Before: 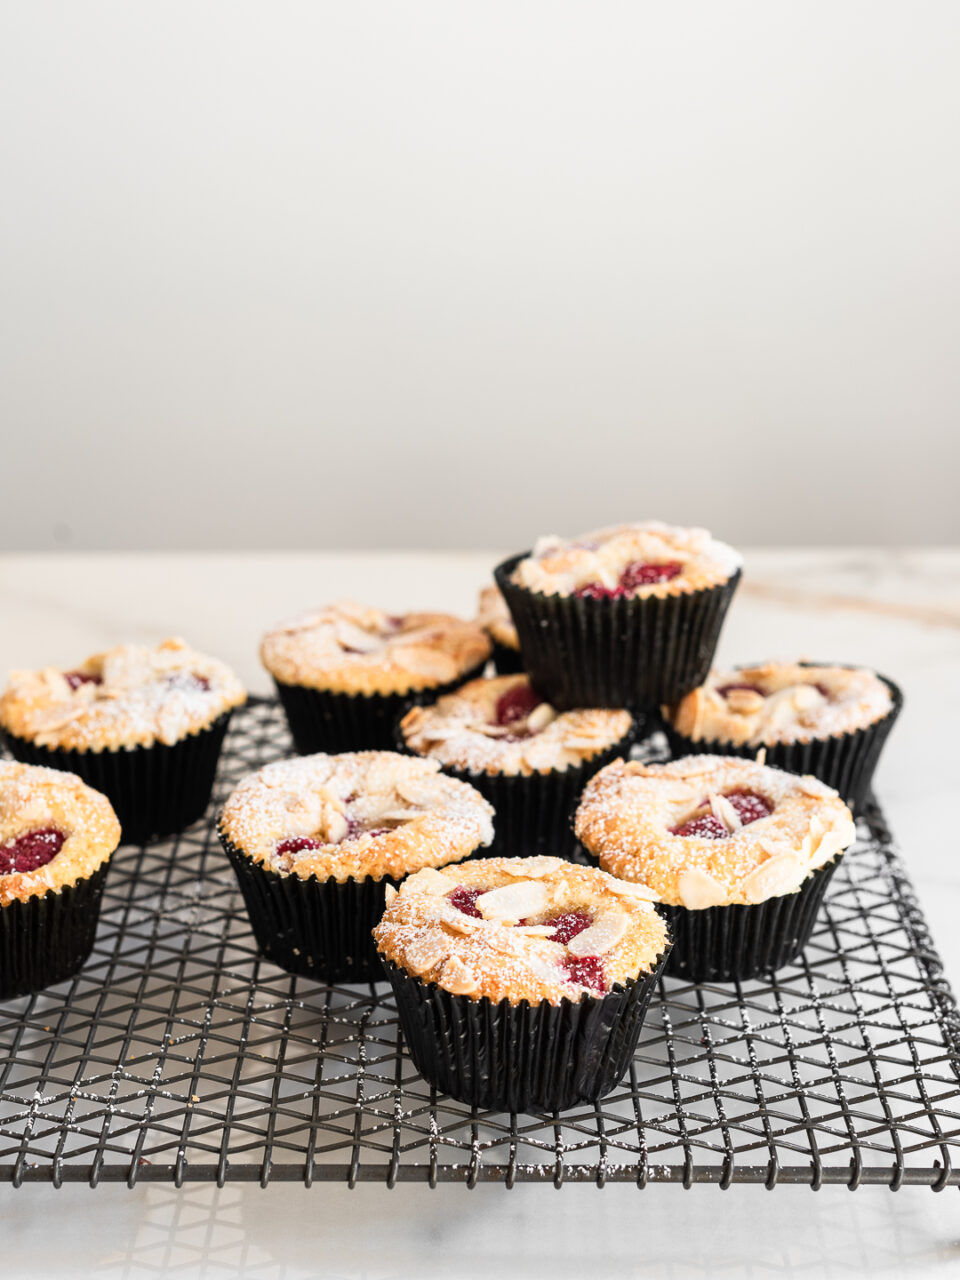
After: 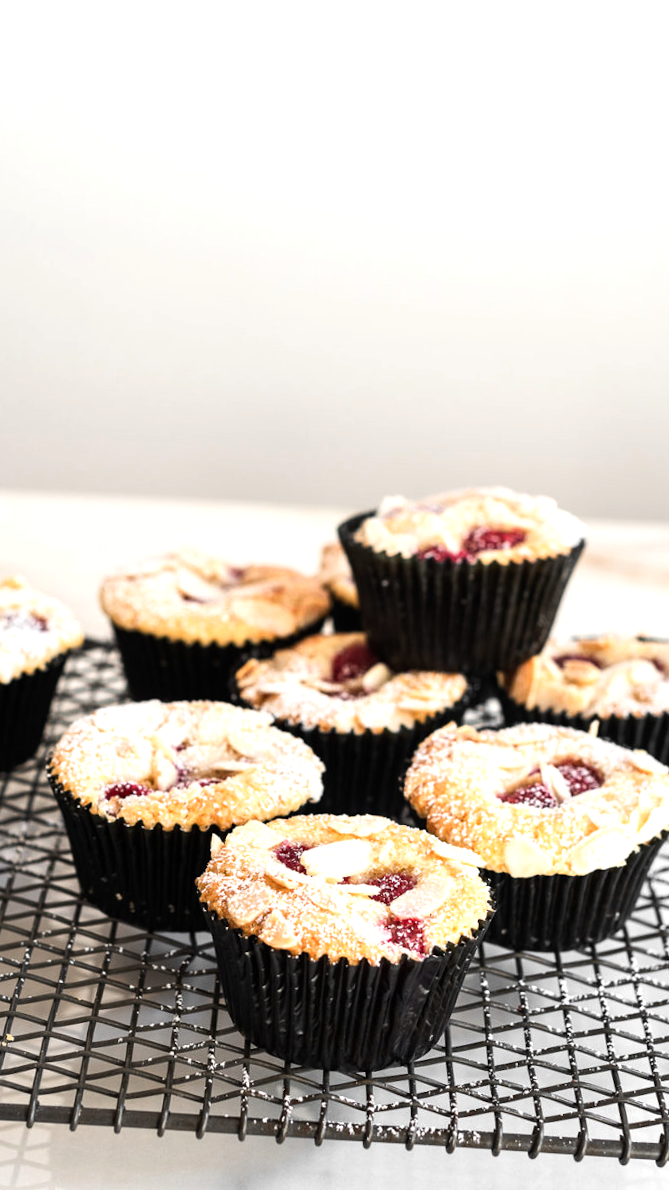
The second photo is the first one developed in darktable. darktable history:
tone equalizer: -8 EV -0.417 EV, -7 EV -0.389 EV, -6 EV -0.333 EV, -5 EV -0.222 EV, -3 EV 0.222 EV, -2 EV 0.333 EV, -1 EV 0.389 EV, +0 EV 0.417 EV, edges refinement/feathering 500, mask exposure compensation -1.57 EV, preserve details no
crop and rotate: angle -3.27°, left 14.277%, top 0.028%, right 10.766%, bottom 0.028%
